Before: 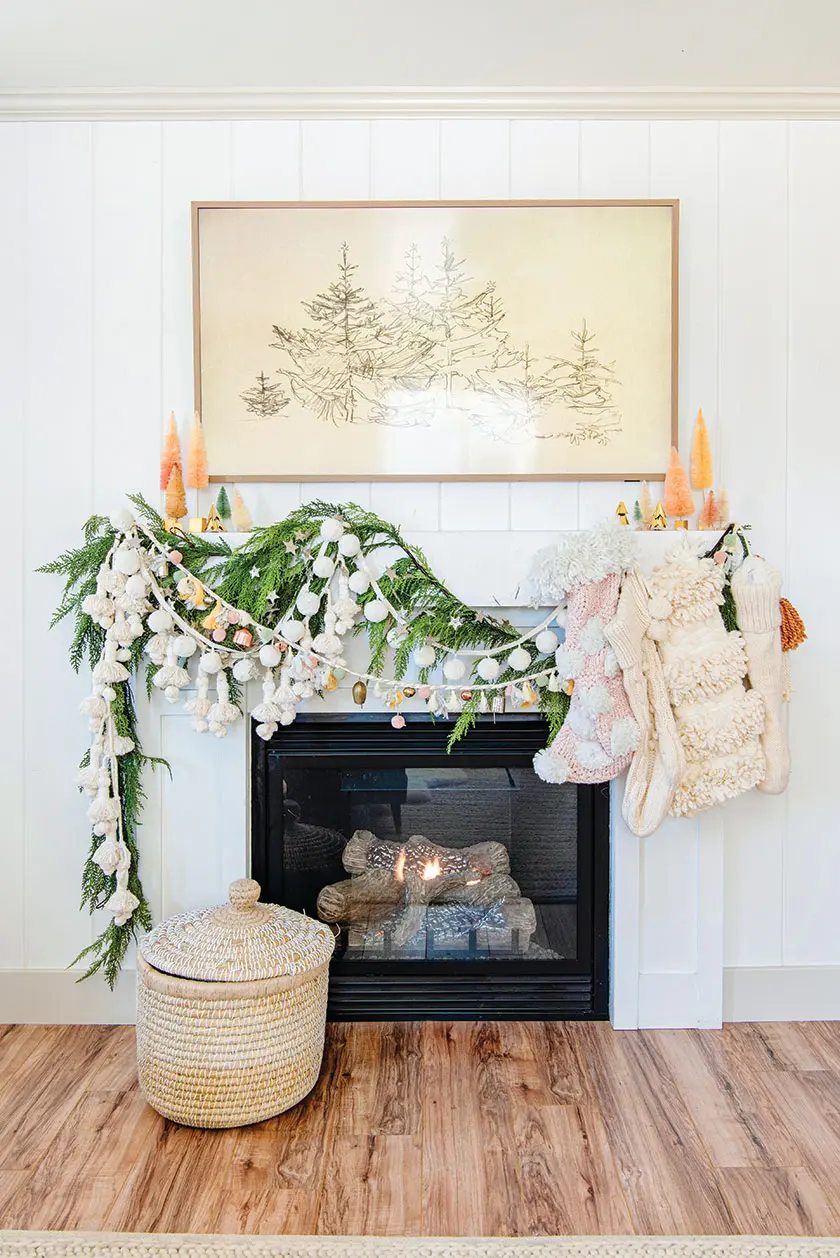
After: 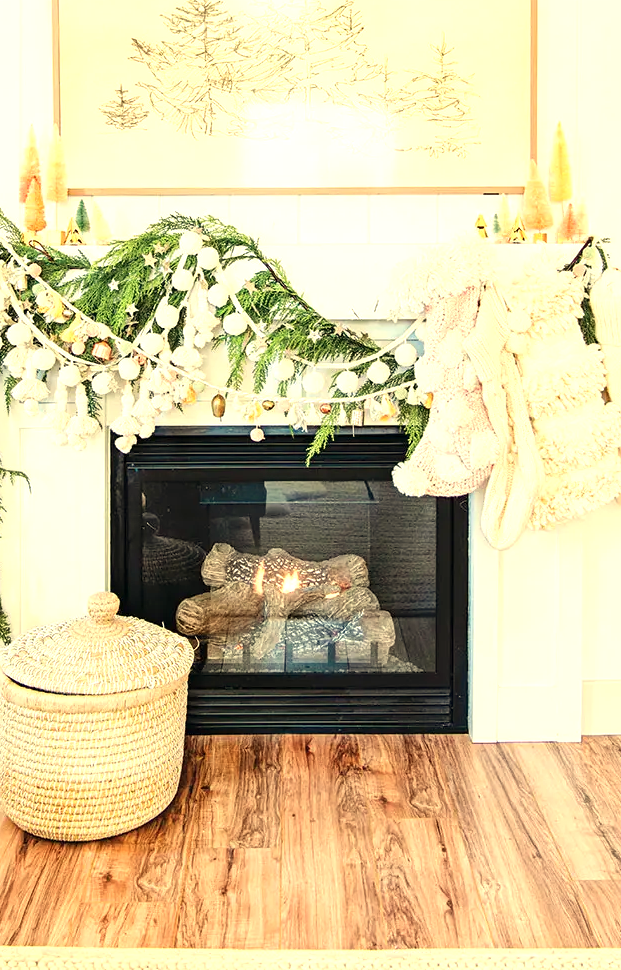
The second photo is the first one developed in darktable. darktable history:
color zones: curves: ch0 [(0.25, 0.5) (0.428, 0.473) (0.75, 0.5)]; ch1 [(0.243, 0.479) (0.398, 0.452) (0.75, 0.5)]
crop: left 16.871%, top 22.857%, right 9.116%
contrast brightness saturation: contrast 0.07
white balance: red 1.08, blue 0.791
exposure: exposure 0.785 EV, compensate highlight preservation false
